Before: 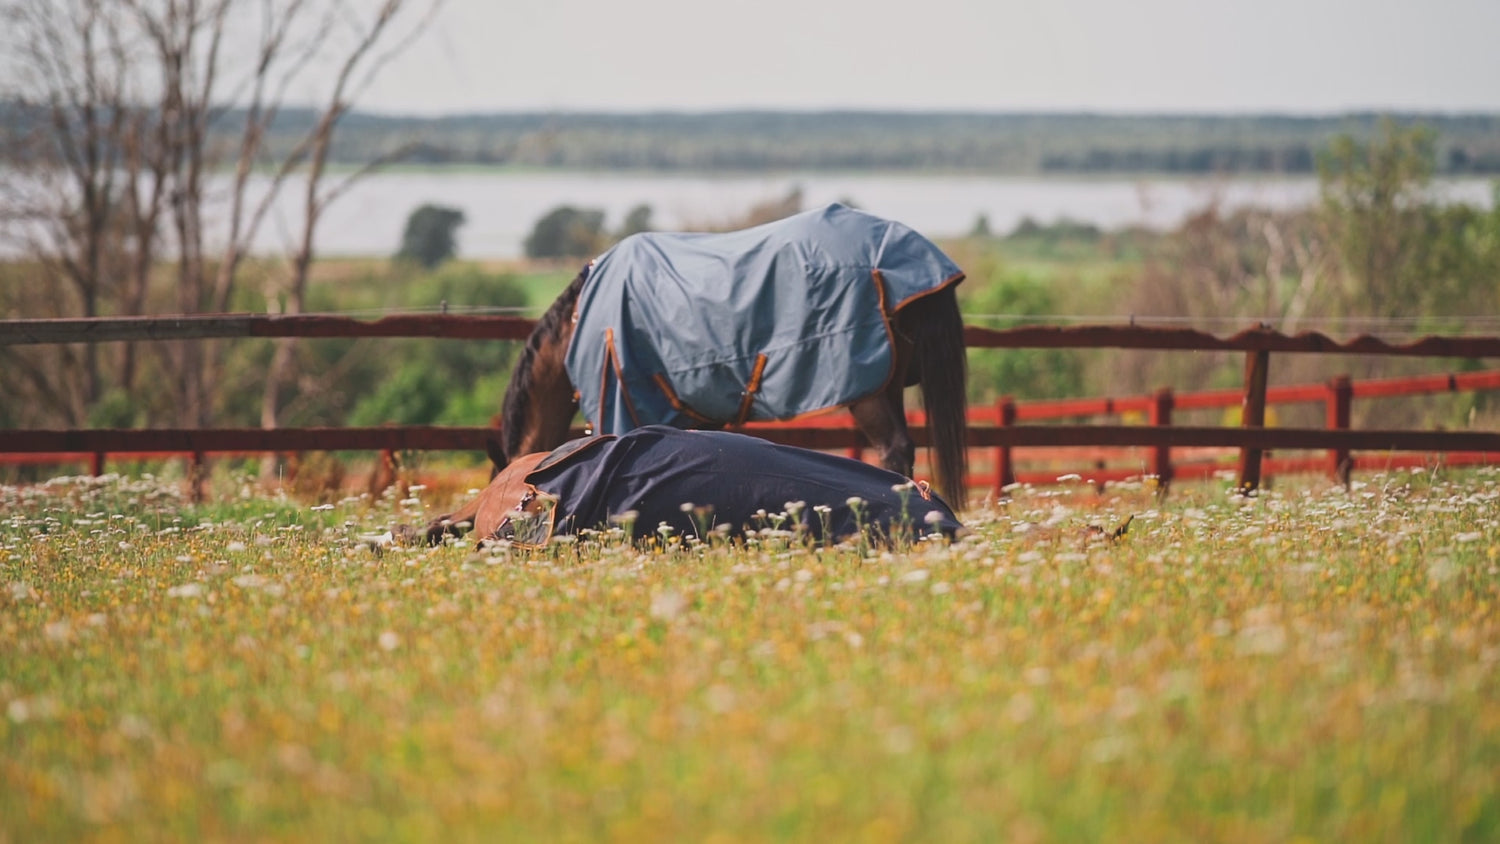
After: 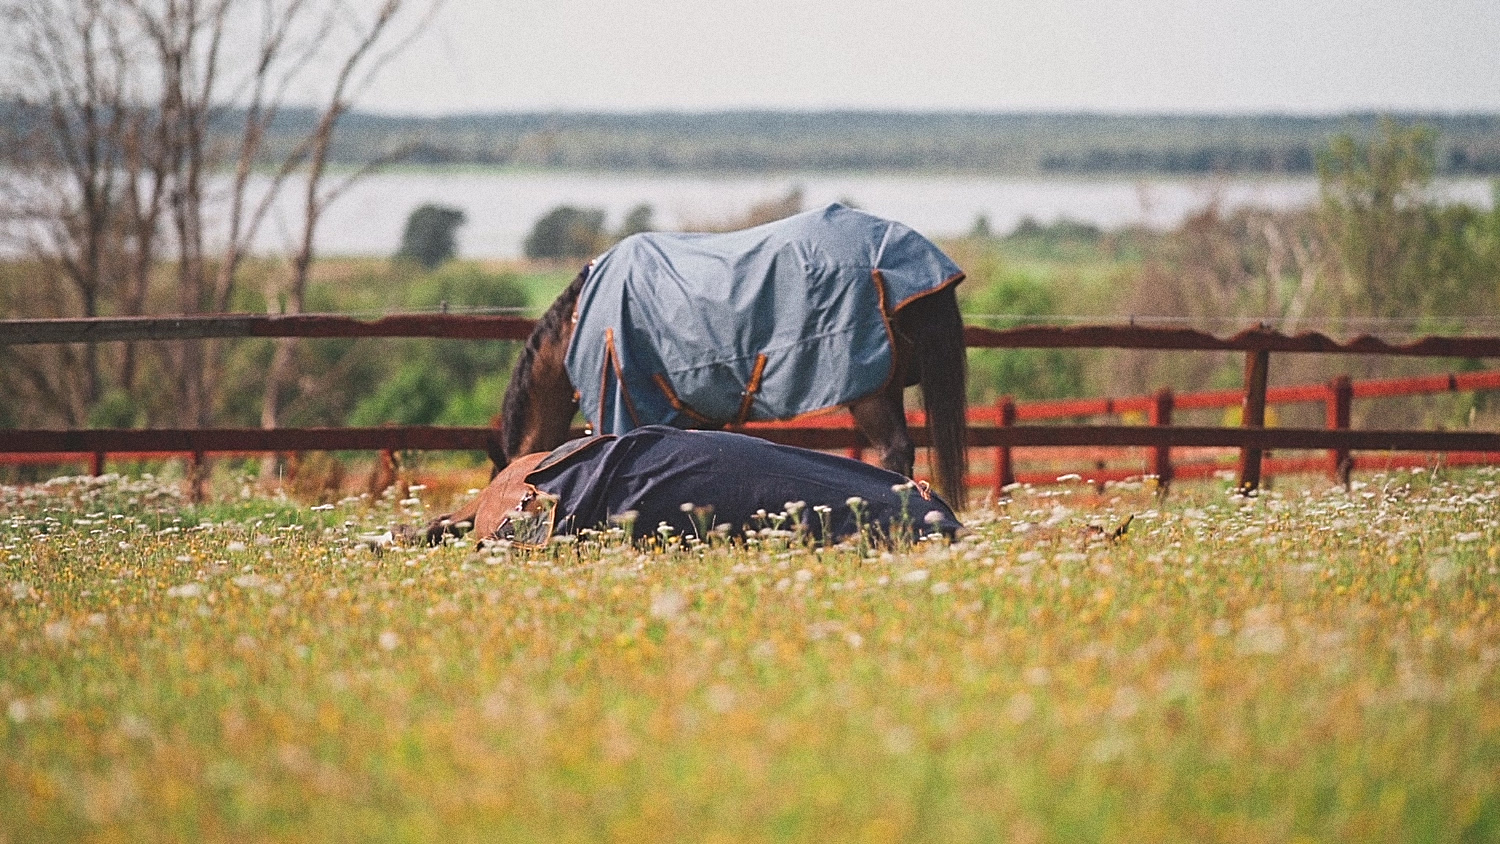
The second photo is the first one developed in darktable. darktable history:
grain: coarseness 0.09 ISO, strength 40%
shadows and highlights: shadows -12.5, white point adjustment 4, highlights 28.33
sharpen: on, module defaults
